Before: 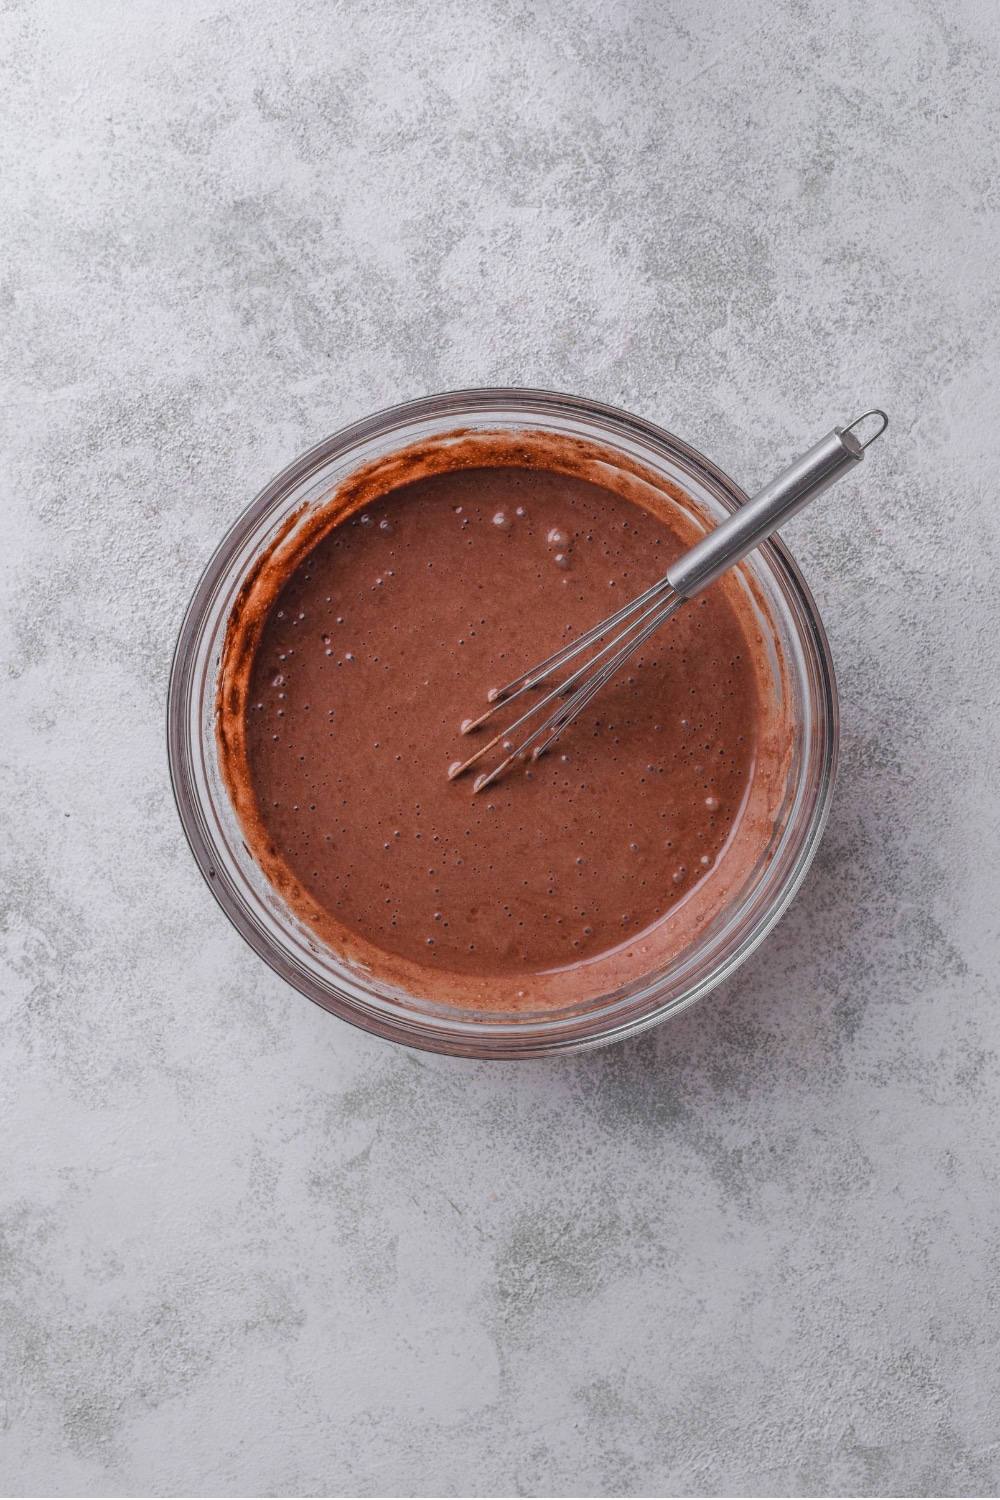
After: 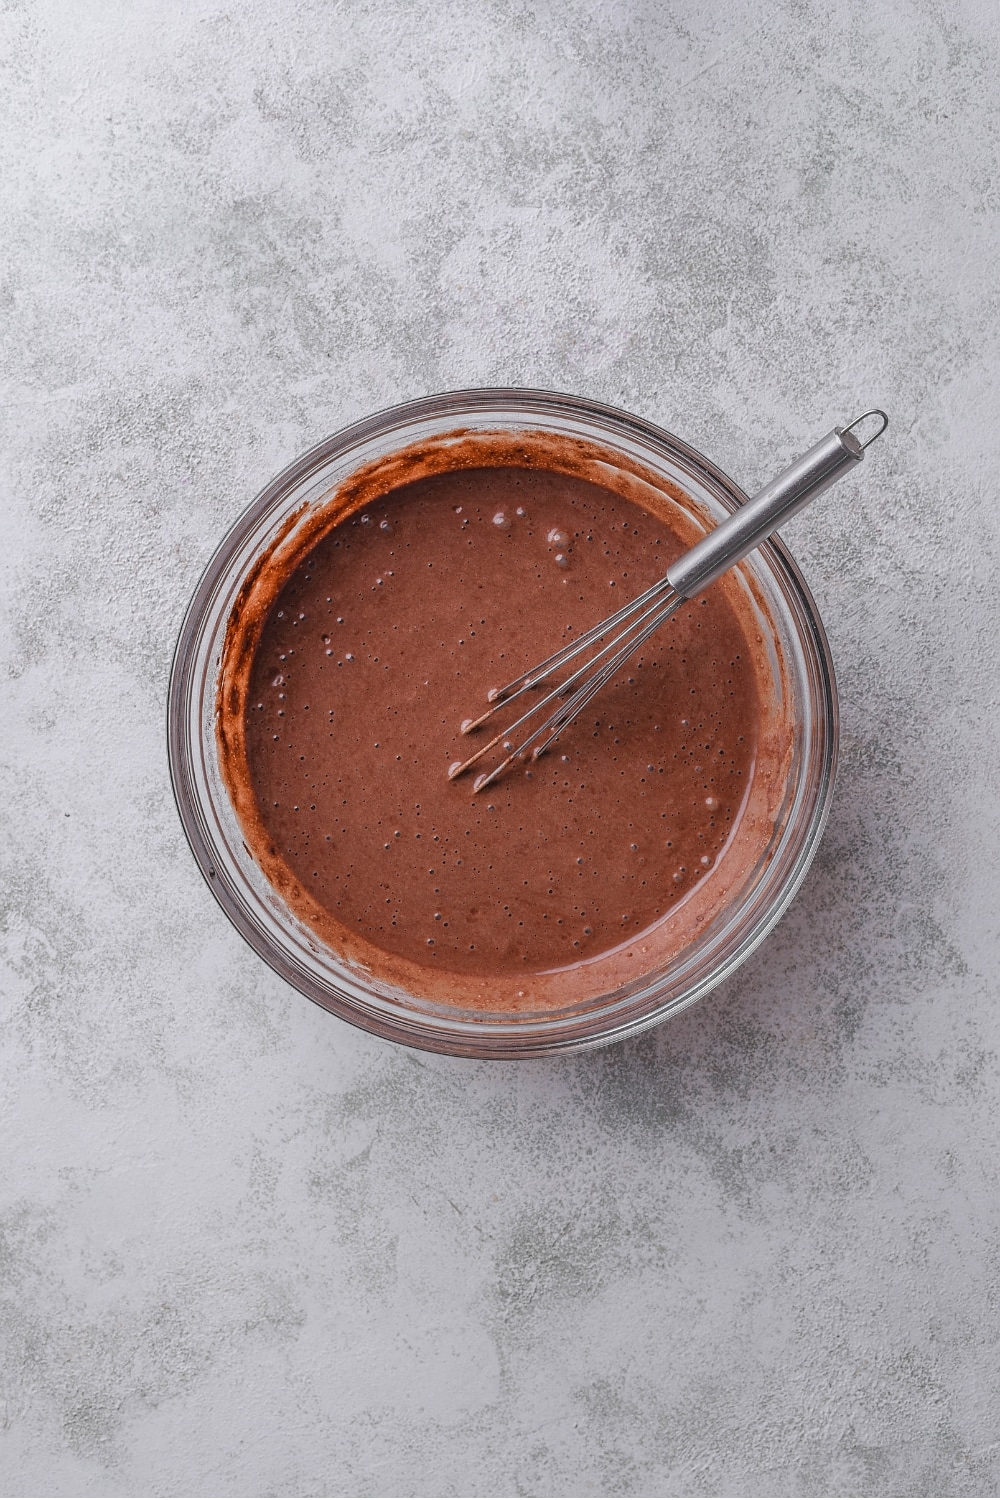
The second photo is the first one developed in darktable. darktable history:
sharpen: radius 1.001
